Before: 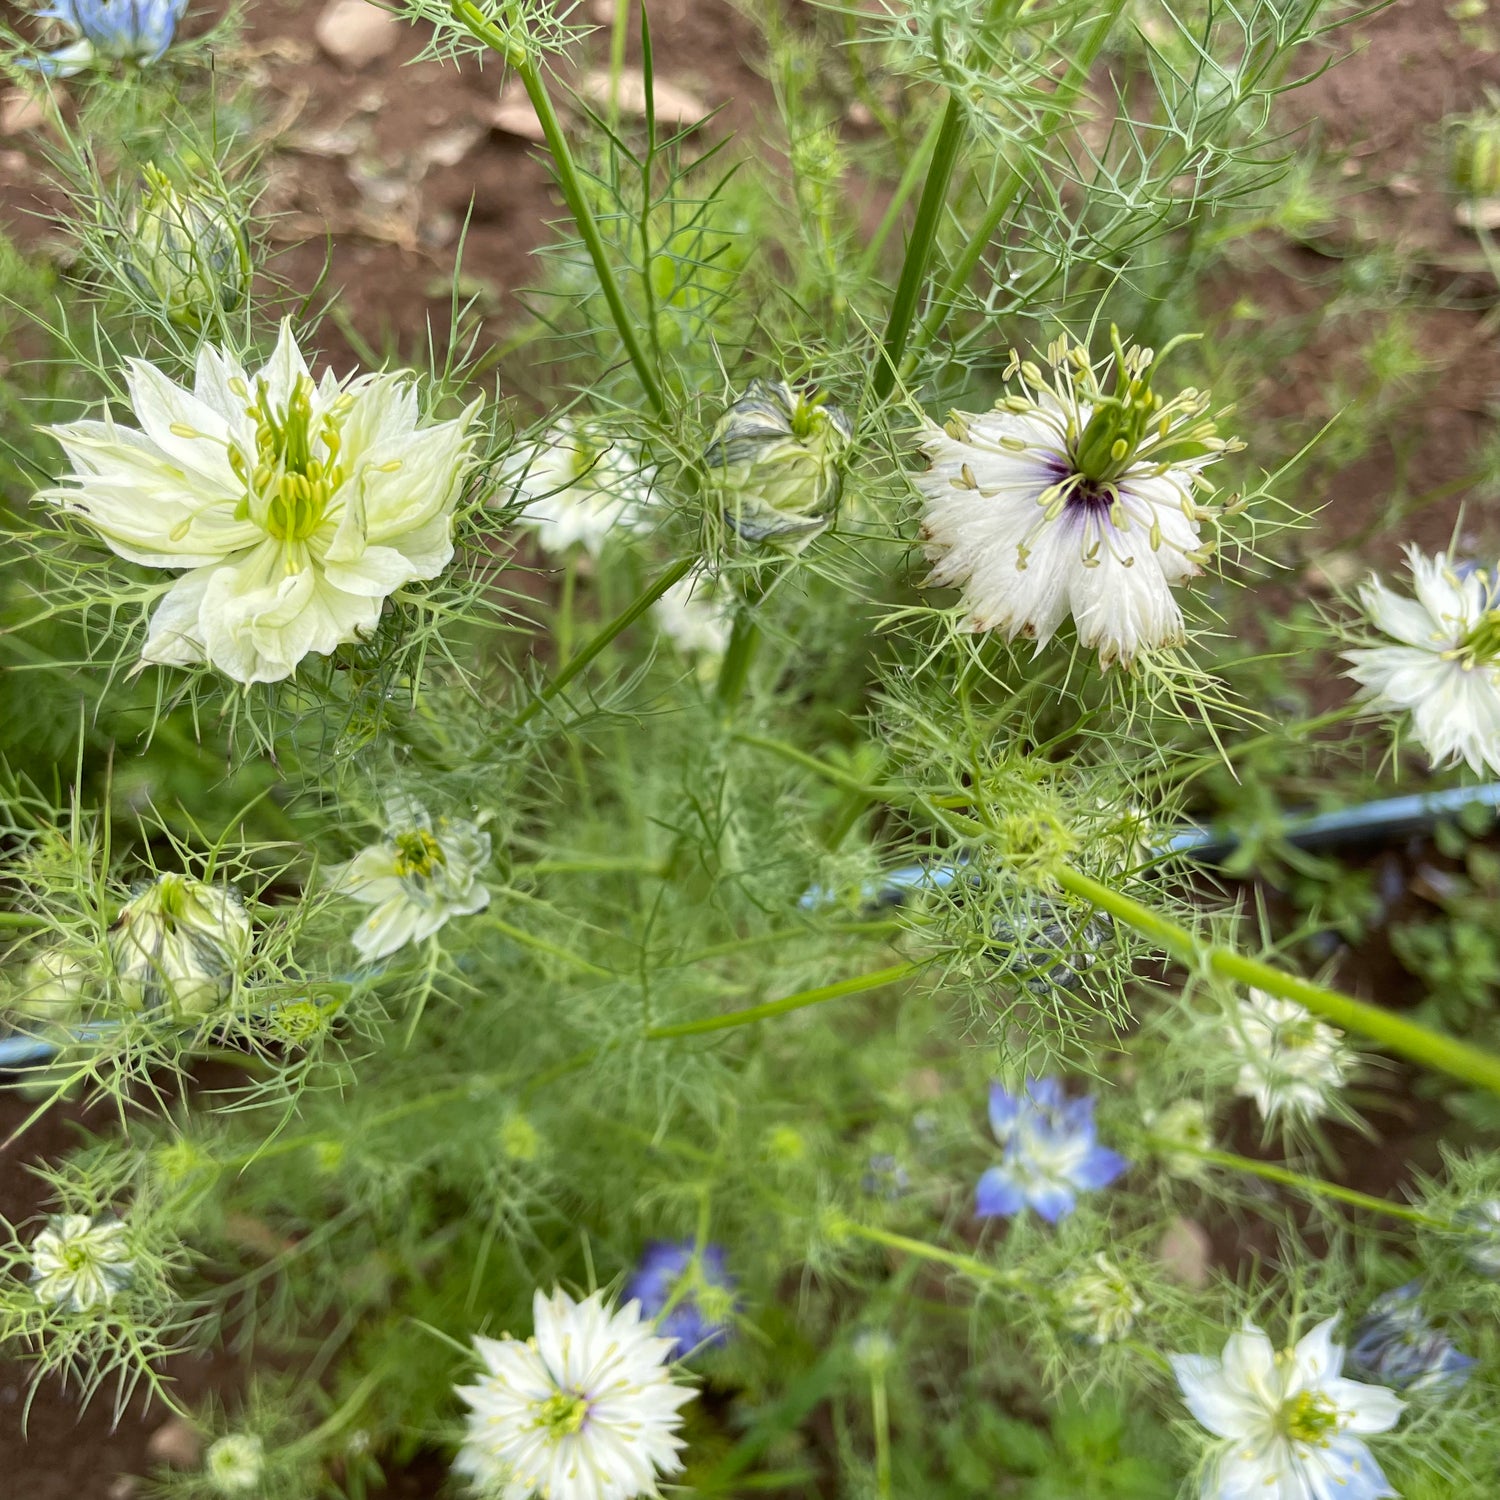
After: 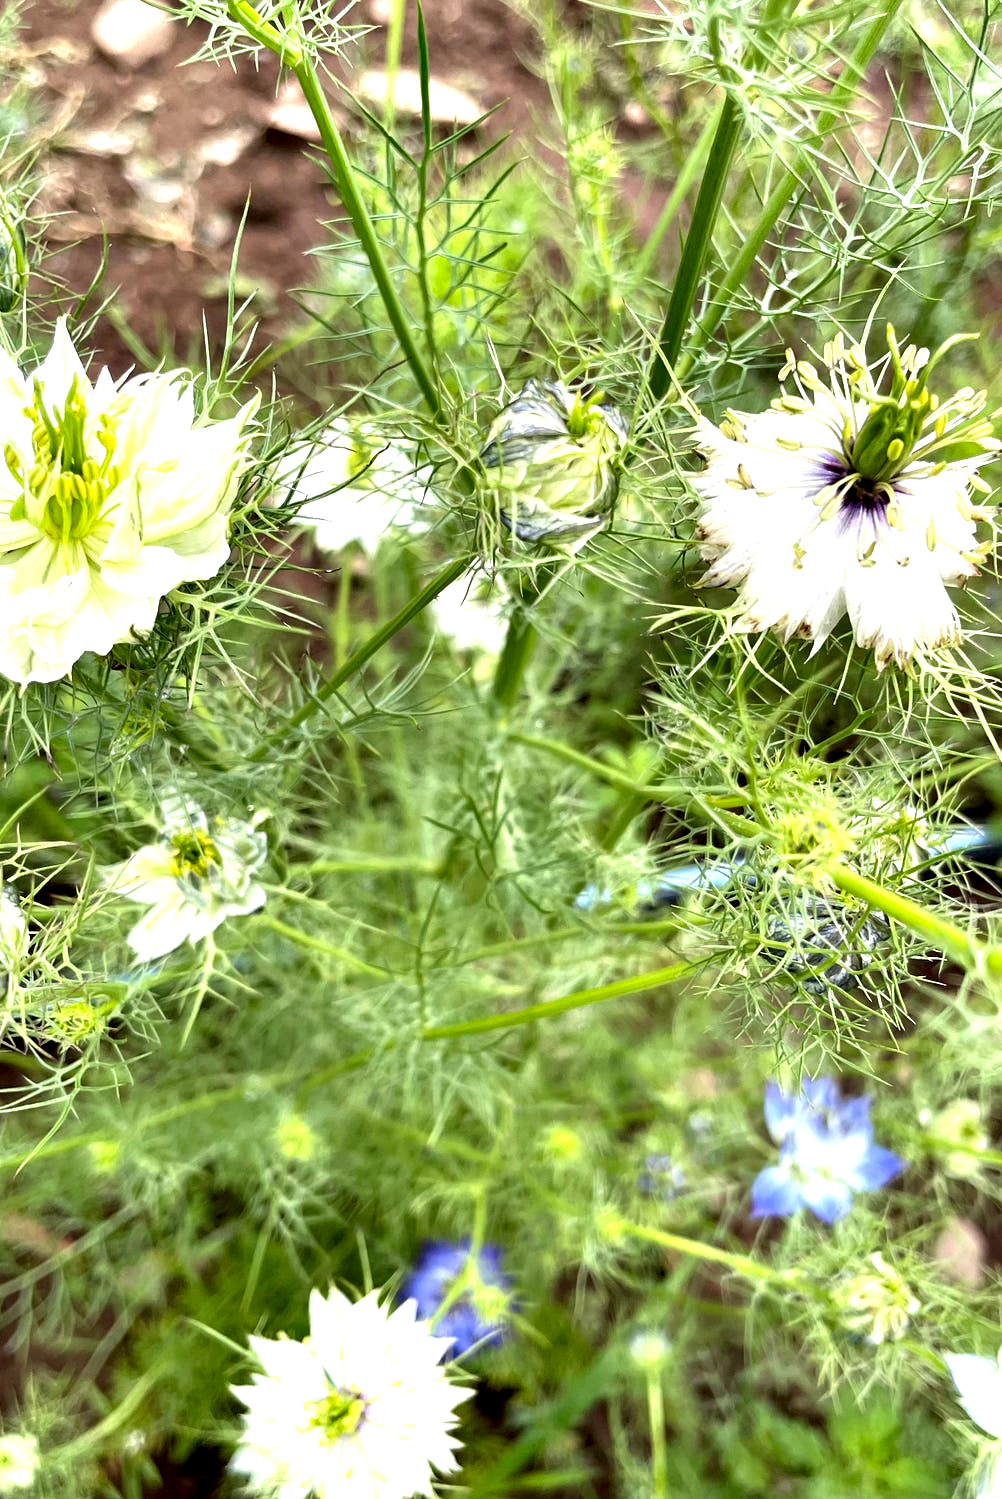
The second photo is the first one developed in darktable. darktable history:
exposure: black level correction 0, exposure 0.697 EV, compensate exposure bias true, compensate highlight preservation false
crop and rotate: left 15.004%, right 18.162%
contrast equalizer: y [[0.6 ×6], [0.55 ×6], [0 ×6], [0 ×6], [0 ×6]]
tone equalizer: on, module defaults
